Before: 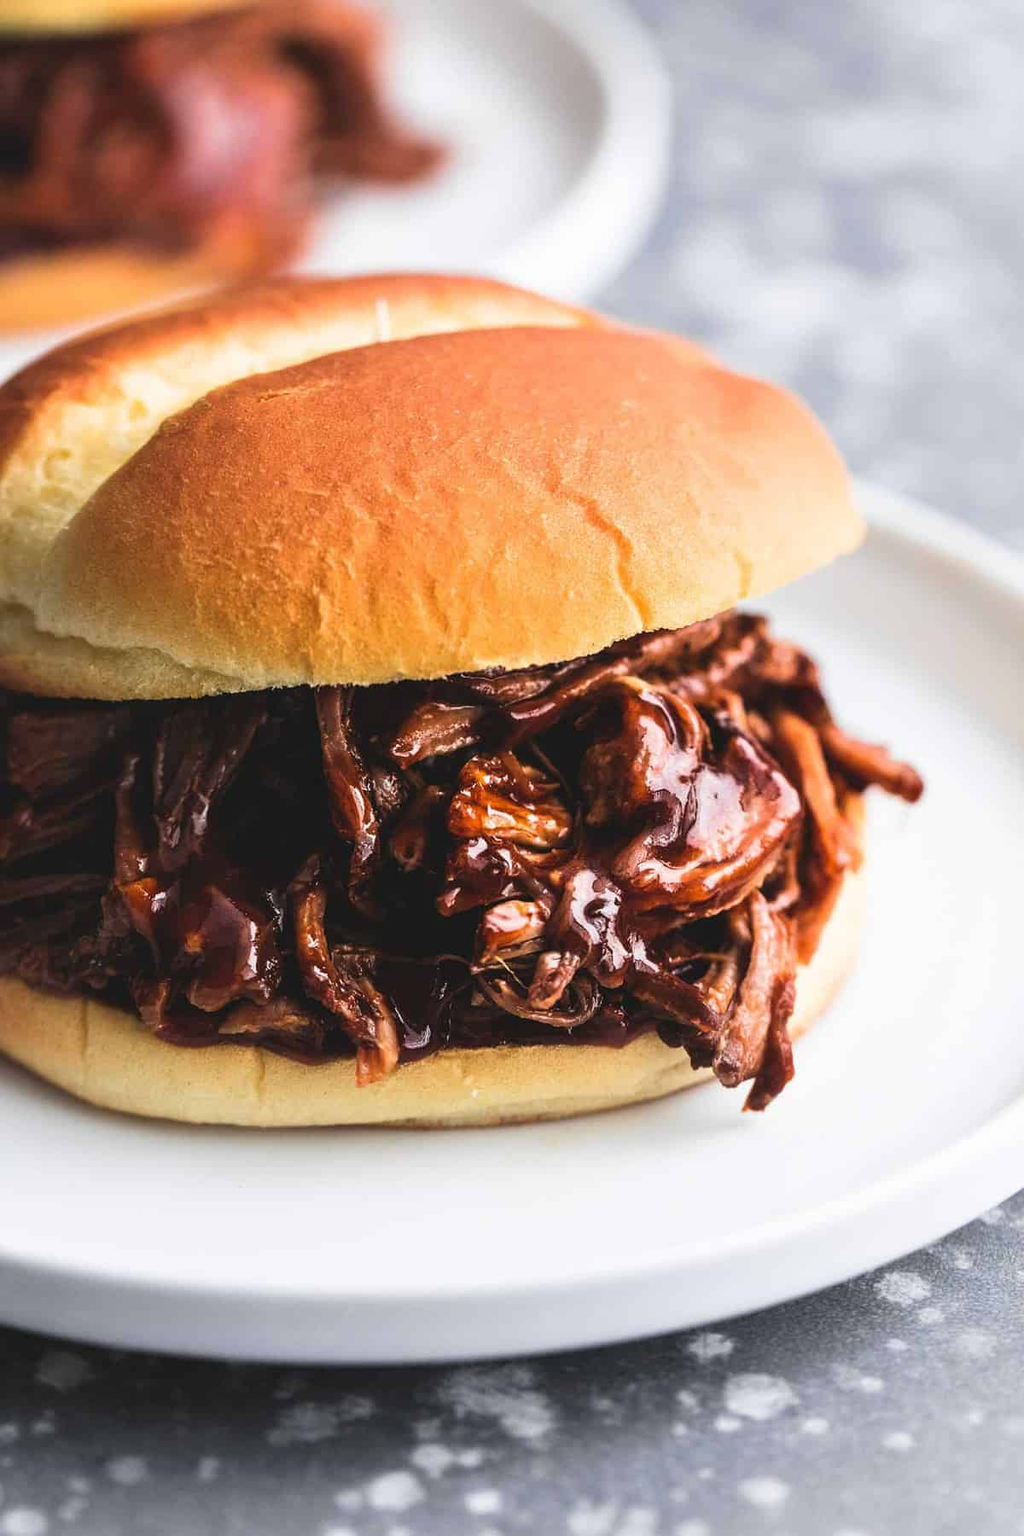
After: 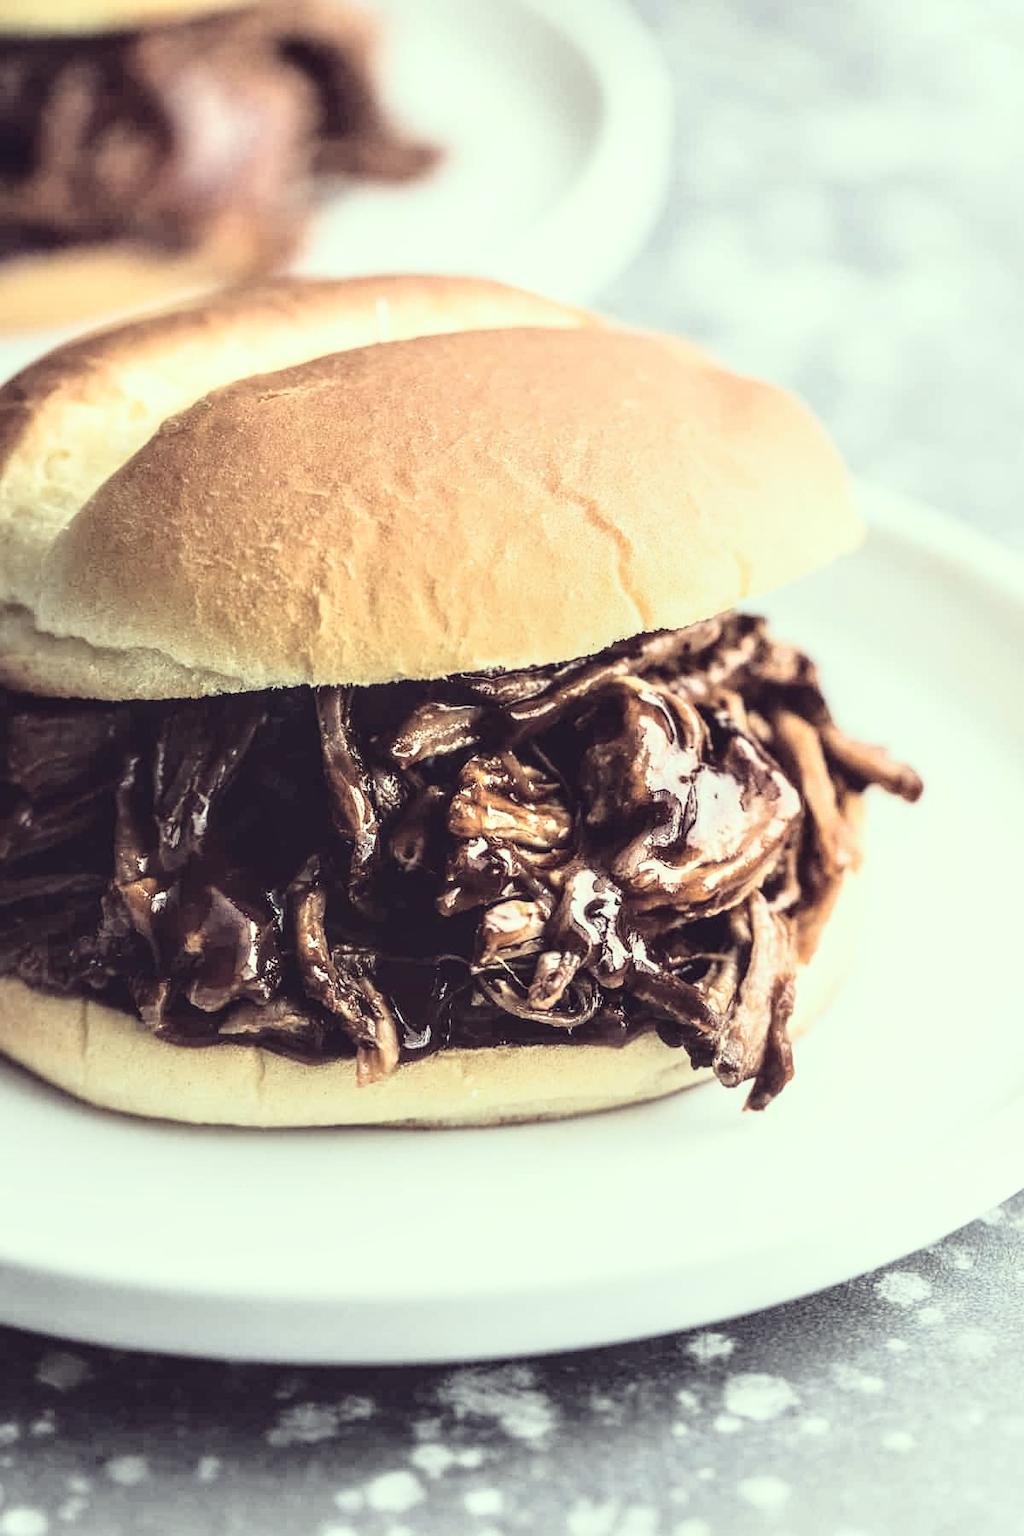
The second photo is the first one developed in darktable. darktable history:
color correction: highlights a* -20.17, highlights b* 20.27, shadows a* 20.03, shadows b* -20.46, saturation 0.43
local contrast: on, module defaults
base curve: curves: ch0 [(0, 0) (0.028, 0.03) (0.121, 0.232) (0.46, 0.748) (0.859, 0.968) (1, 1)]
